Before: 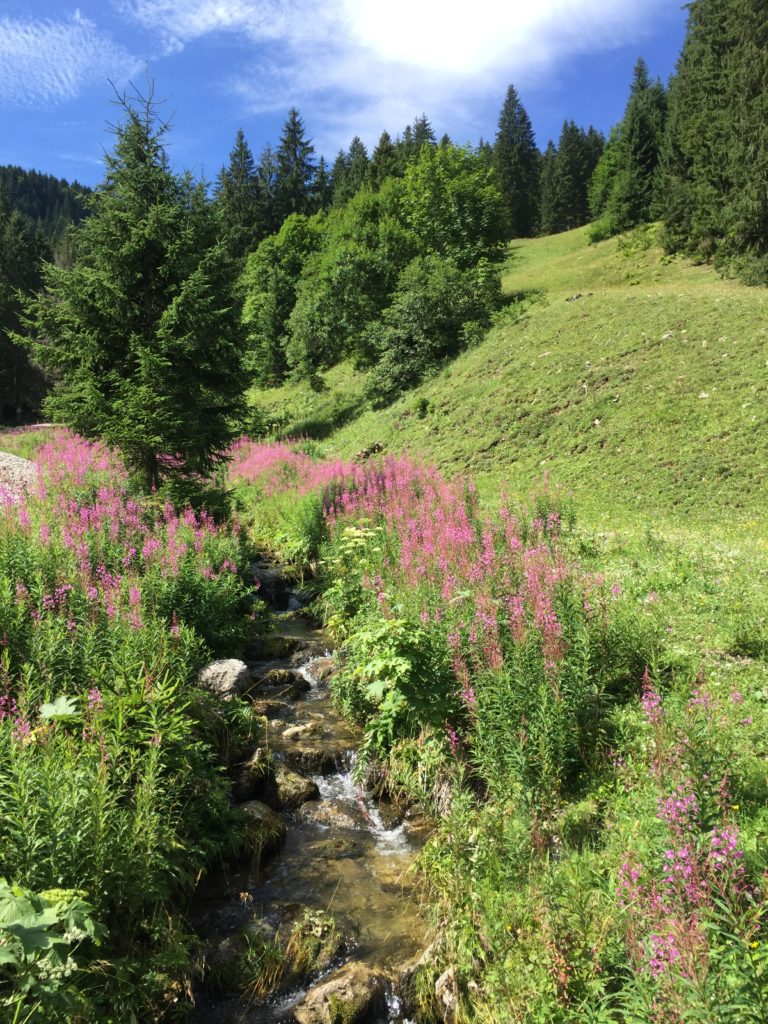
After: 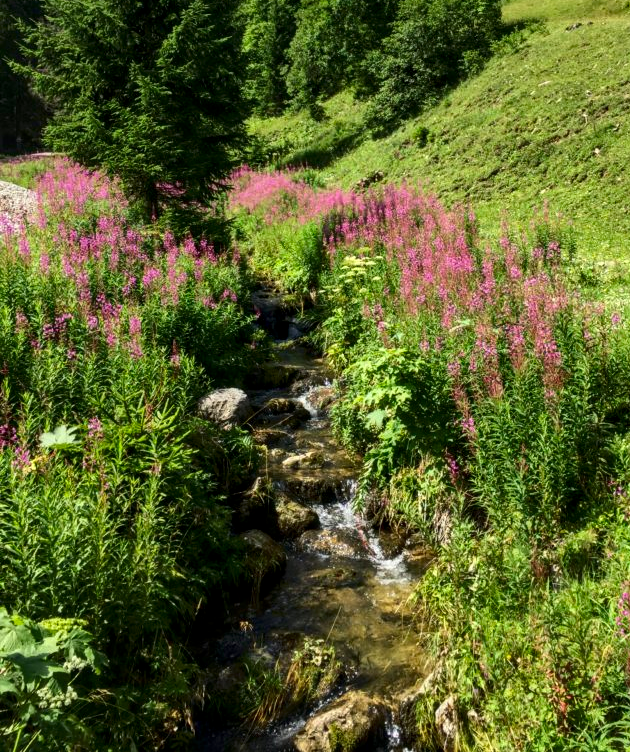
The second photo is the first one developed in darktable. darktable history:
local contrast: on, module defaults
contrast brightness saturation: contrast 0.12, brightness -0.12, saturation 0.2
rgb levels: preserve colors max RGB
crop: top 26.531%, right 17.959%
